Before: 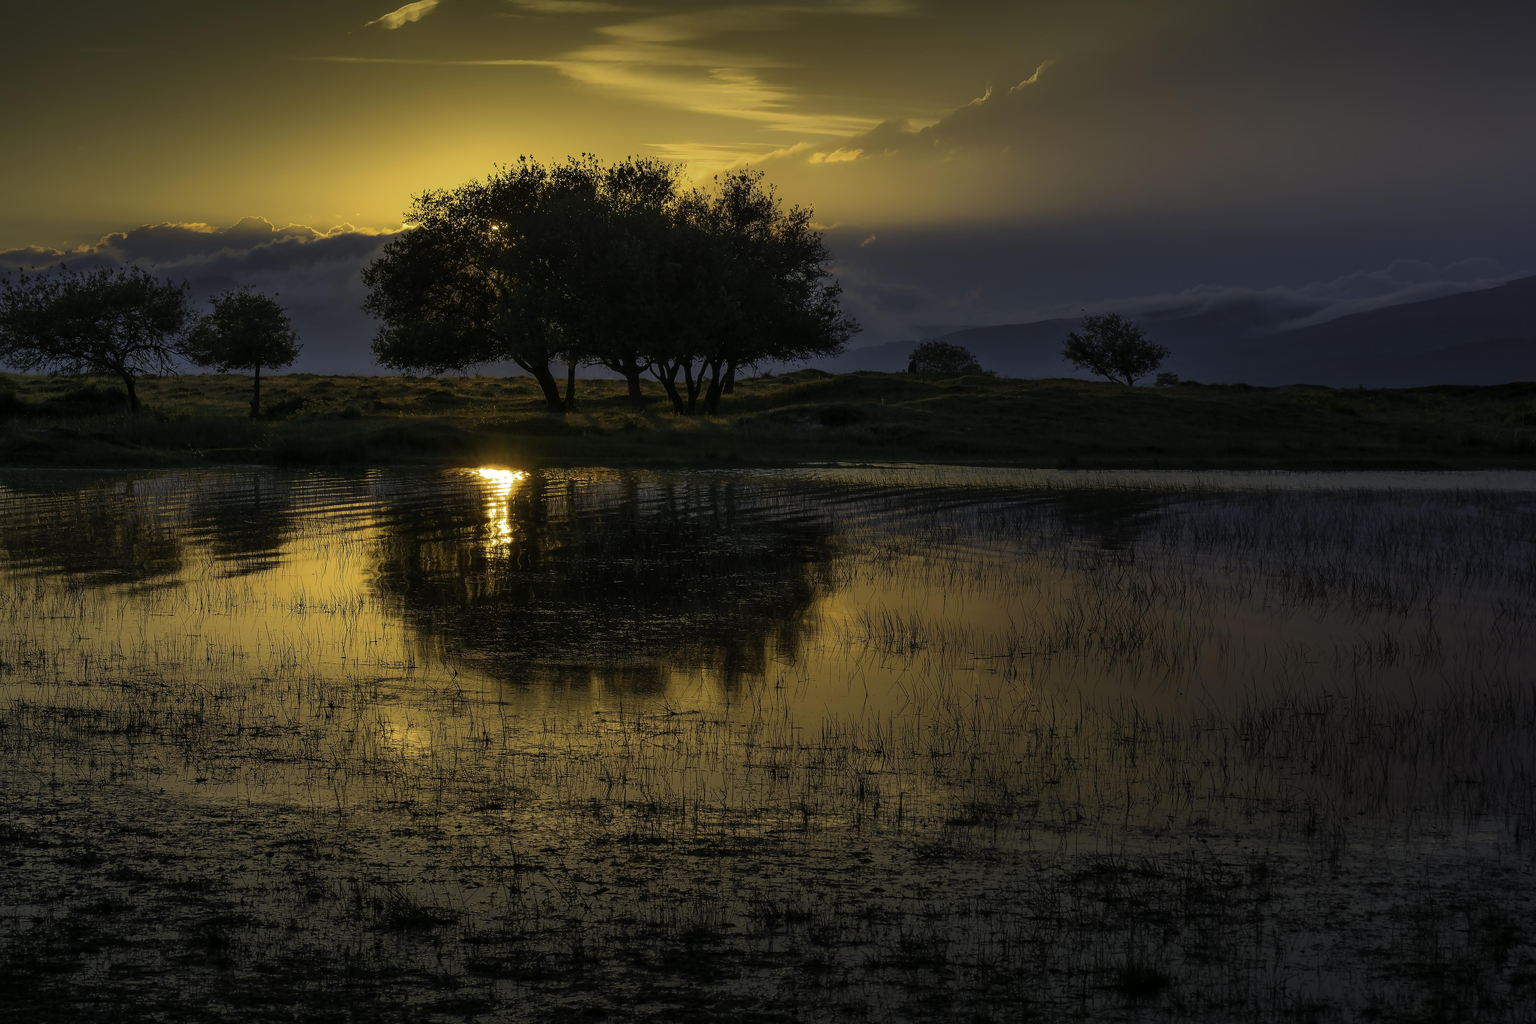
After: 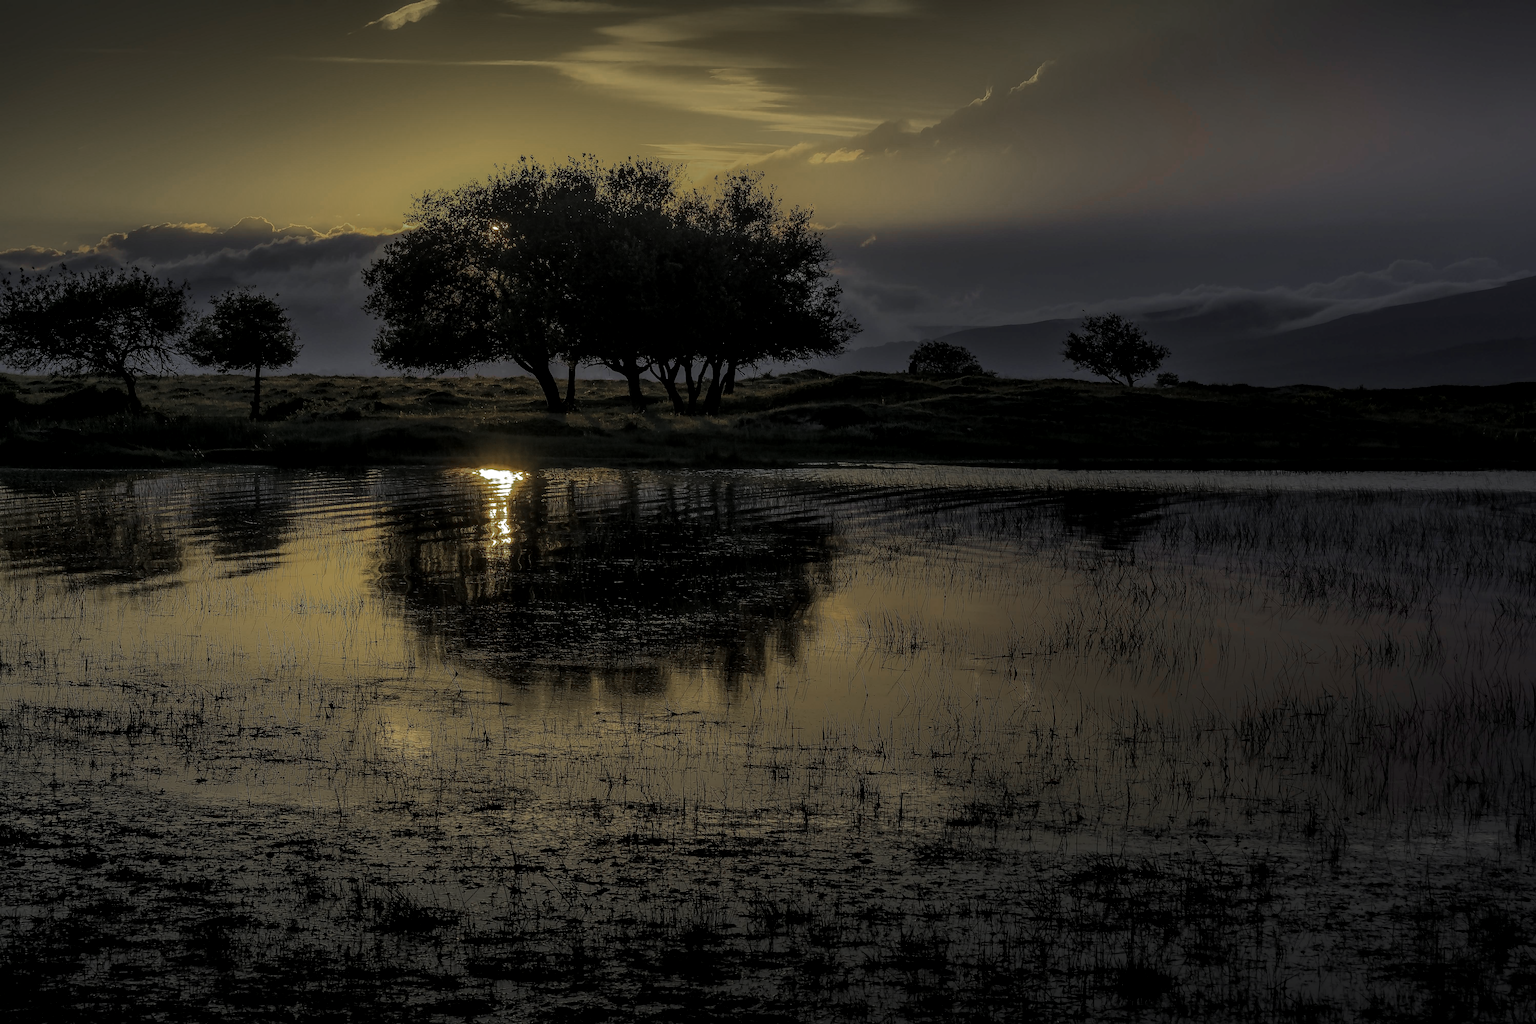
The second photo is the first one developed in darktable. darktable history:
local contrast: detail 144%
color zones: curves: ch0 [(0, 0.48) (0.209, 0.398) (0.305, 0.332) (0.429, 0.493) (0.571, 0.5) (0.714, 0.5) (0.857, 0.5) (1, 0.48)]; ch1 [(0, 0.736) (0.143, 0.625) (0.225, 0.371) (0.429, 0.256) (0.571, 0.241) (0.714, 0.213) (0.857, 0.48) (1, 0.736)]; ch2 [(0, 0.448) (0.143, 0.498) (0.286, 0.5) (0.429, 0.5) (0.571, 0.5) (0.714, 0.5) (0.857, 0.5) (1, 0.448)], mix 40.37%
